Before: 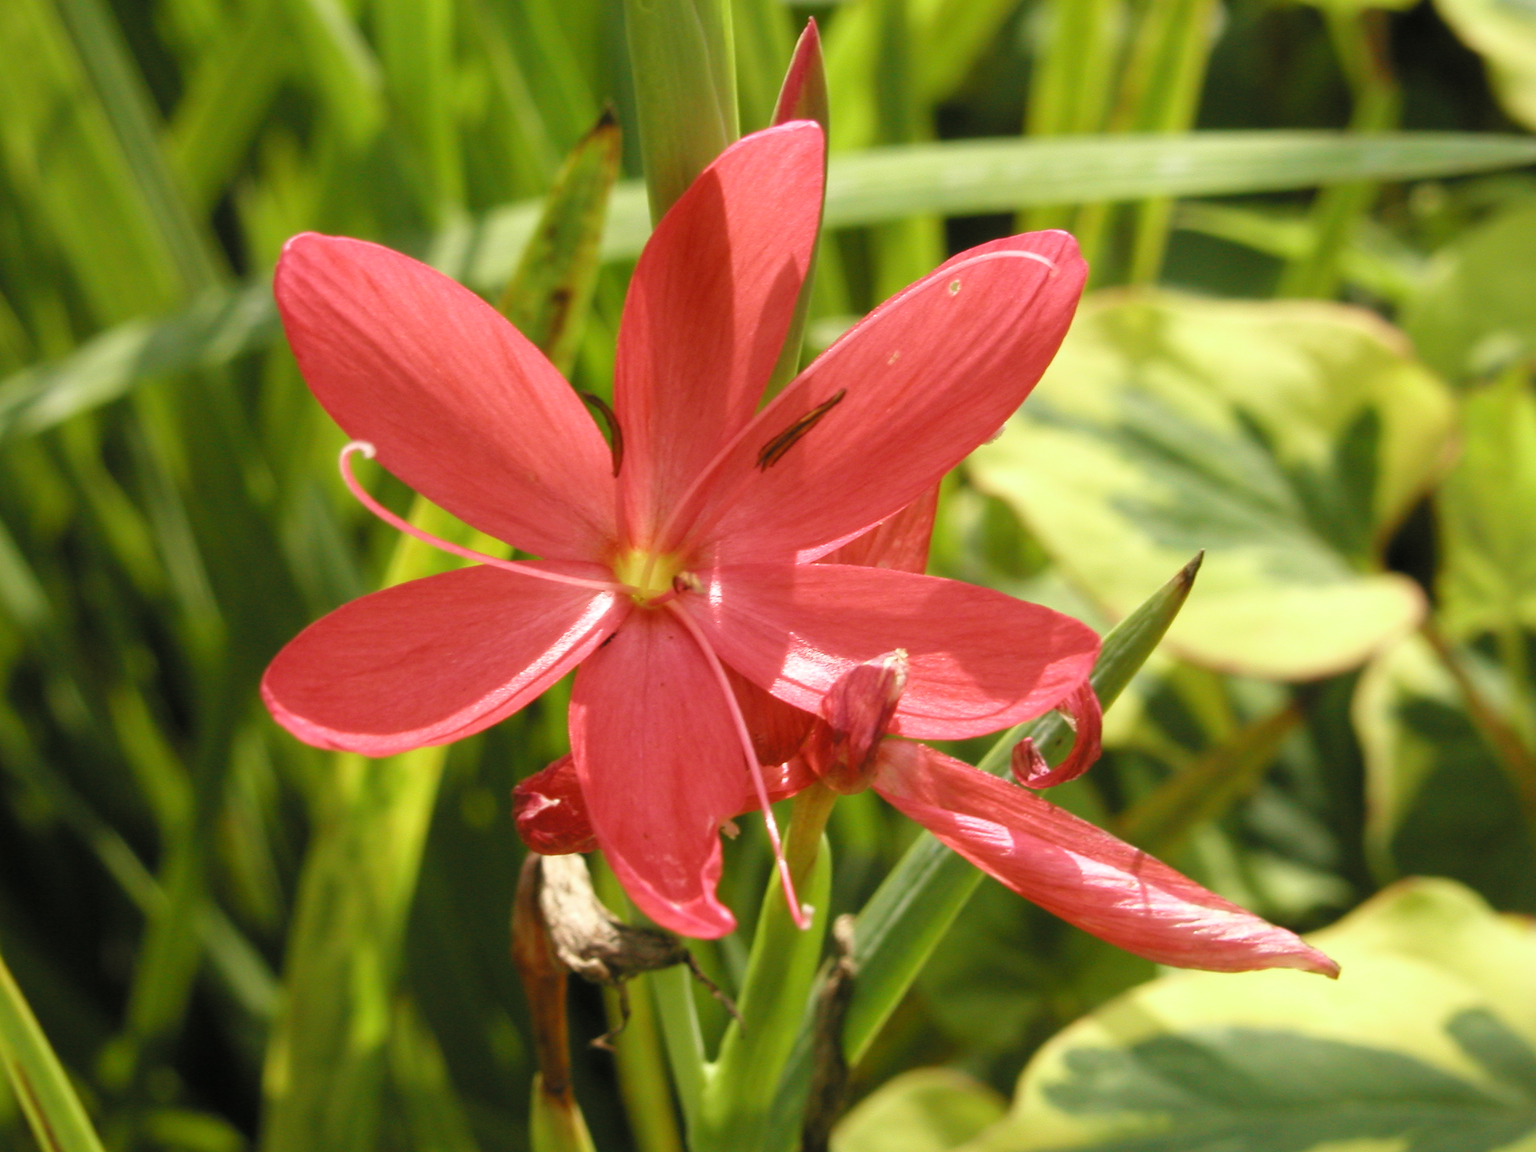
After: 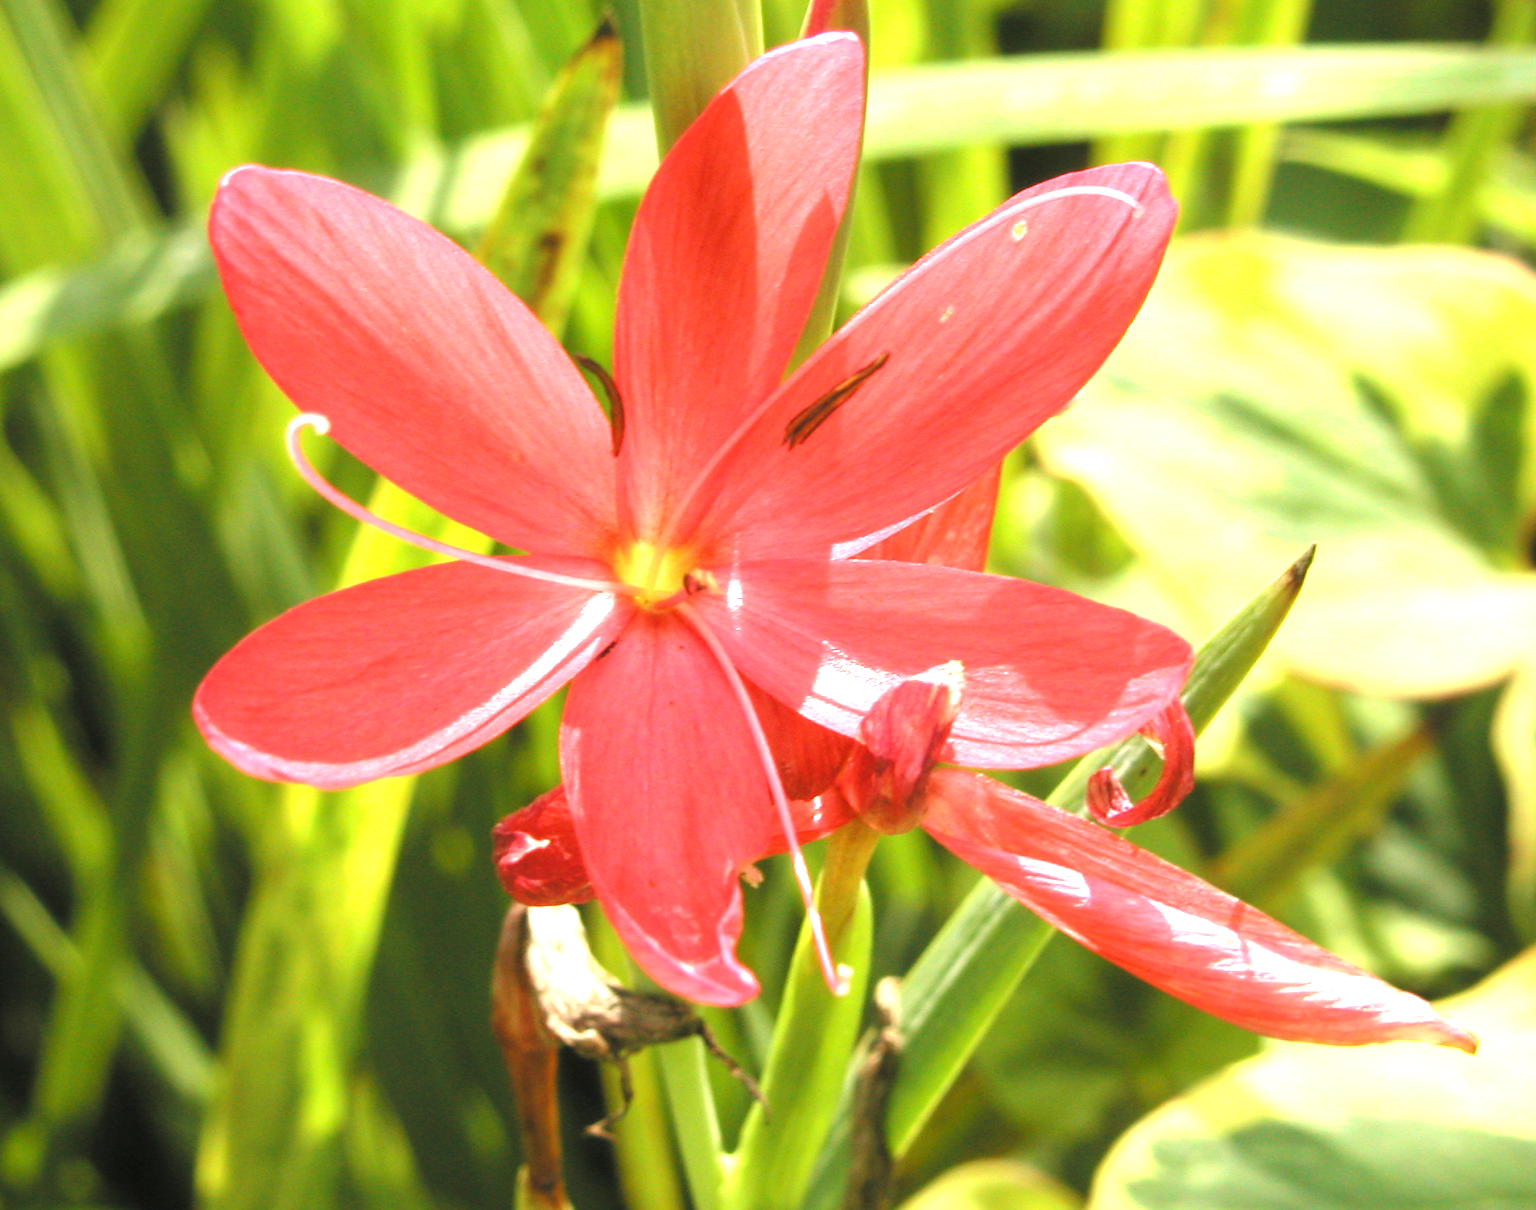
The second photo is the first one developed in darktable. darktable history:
crop: left 6.446%, top 8.188%, right 9.538%, bottom 3.548%
exposure: black level correction 0, exposure 1.2 EV, compensate exposure bias true, compensate highlight preservation false
